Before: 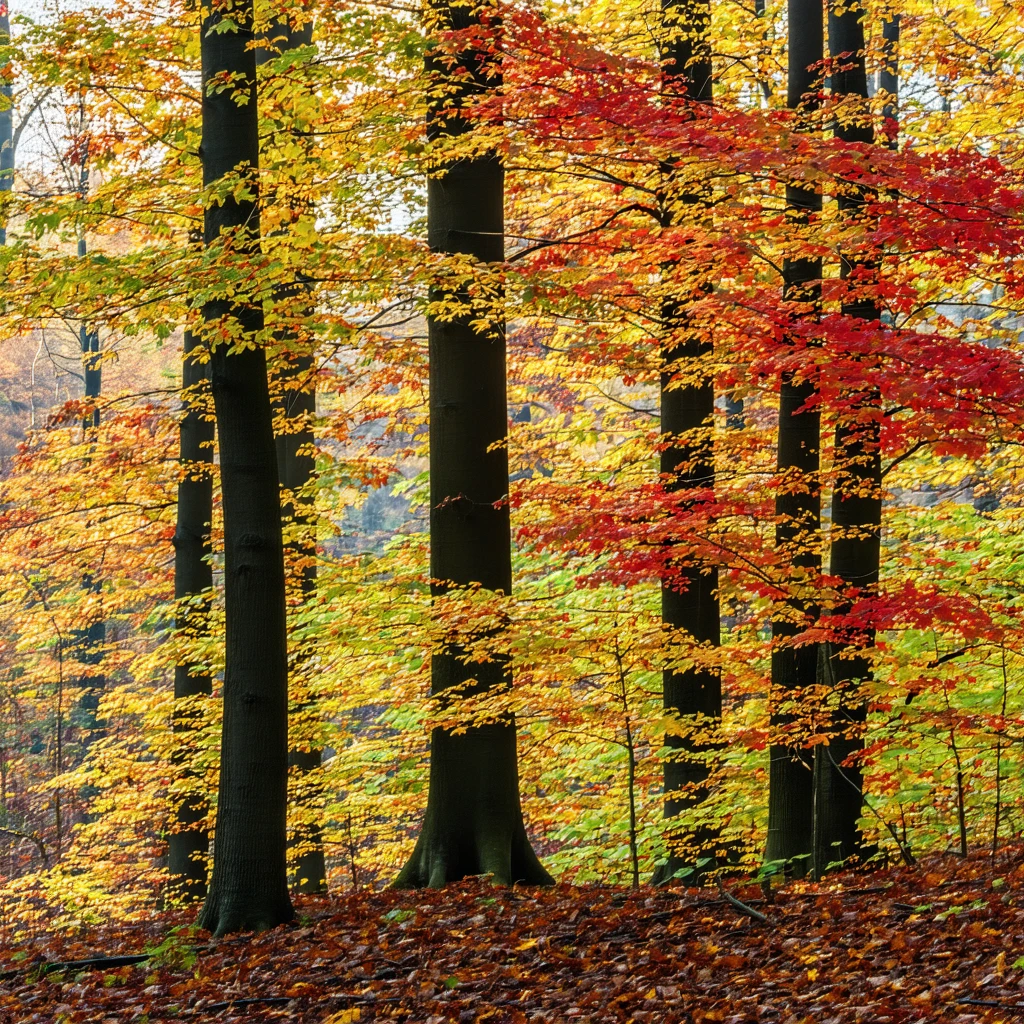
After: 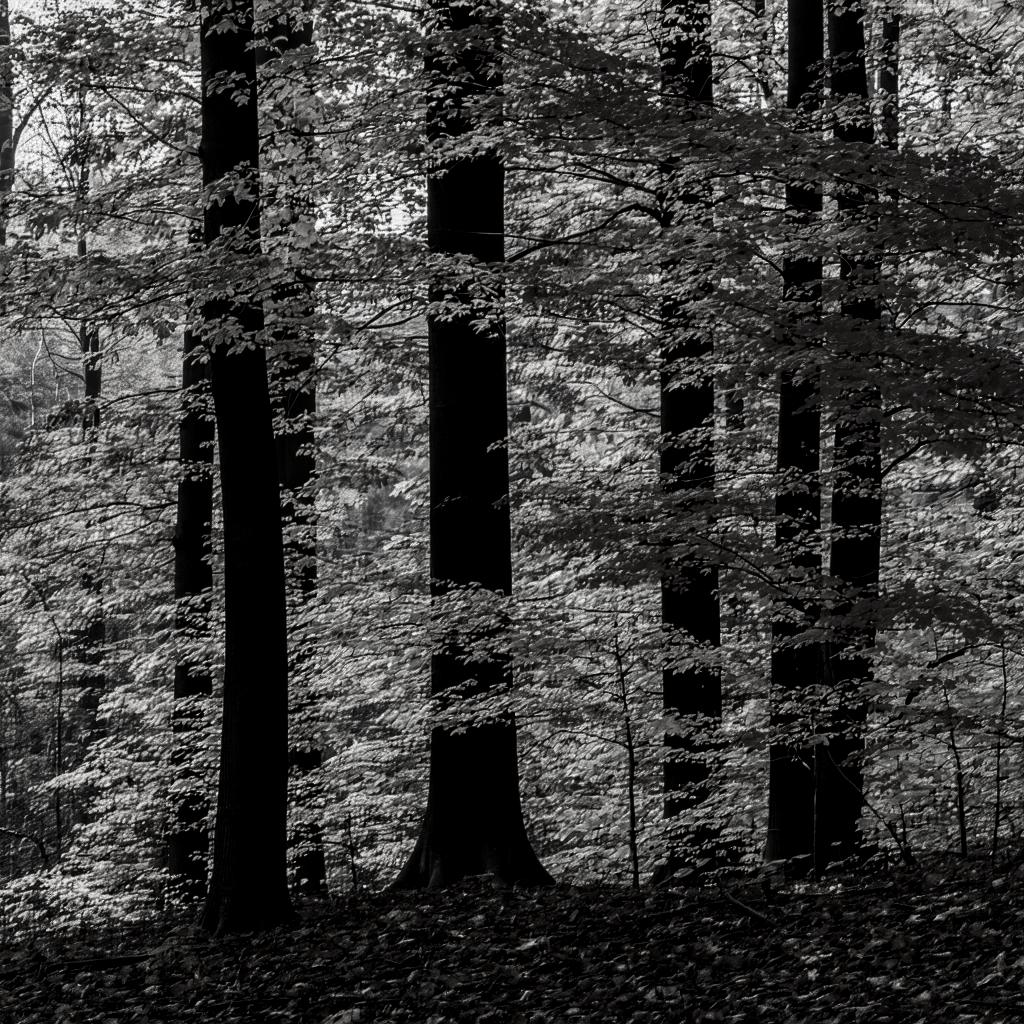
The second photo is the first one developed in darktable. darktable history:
contrast brightness saturation: contrast -0.025, brightness -0.606, saturation -0.981
local contrast: highlights 100%, shadows 99%, detail 119%, midtone range 0.2
